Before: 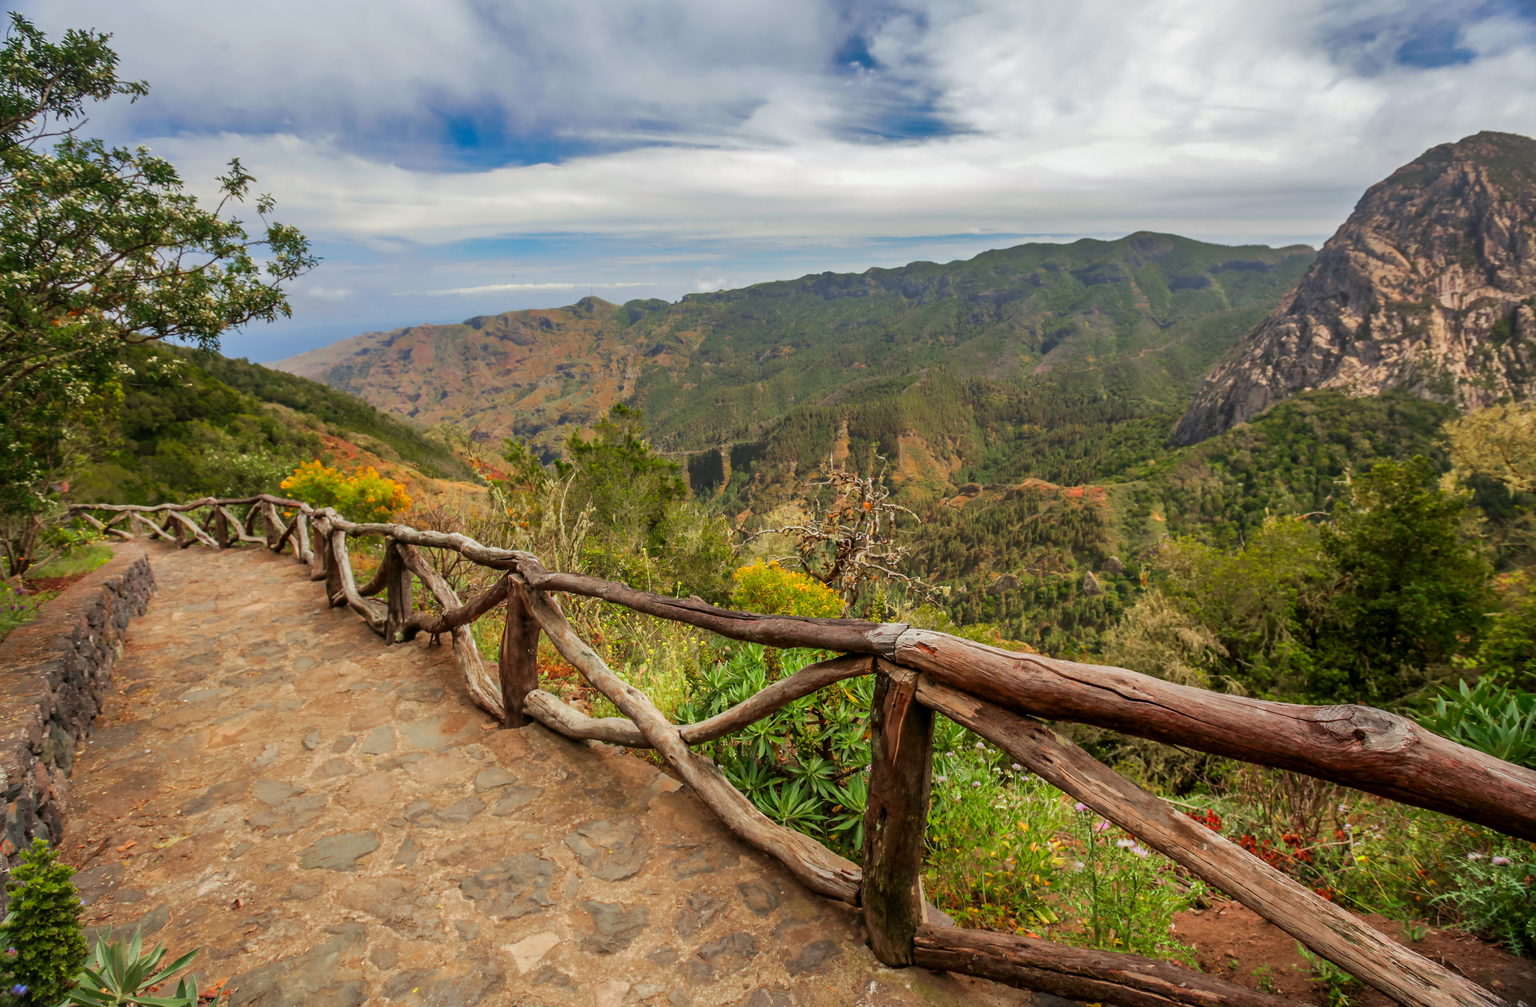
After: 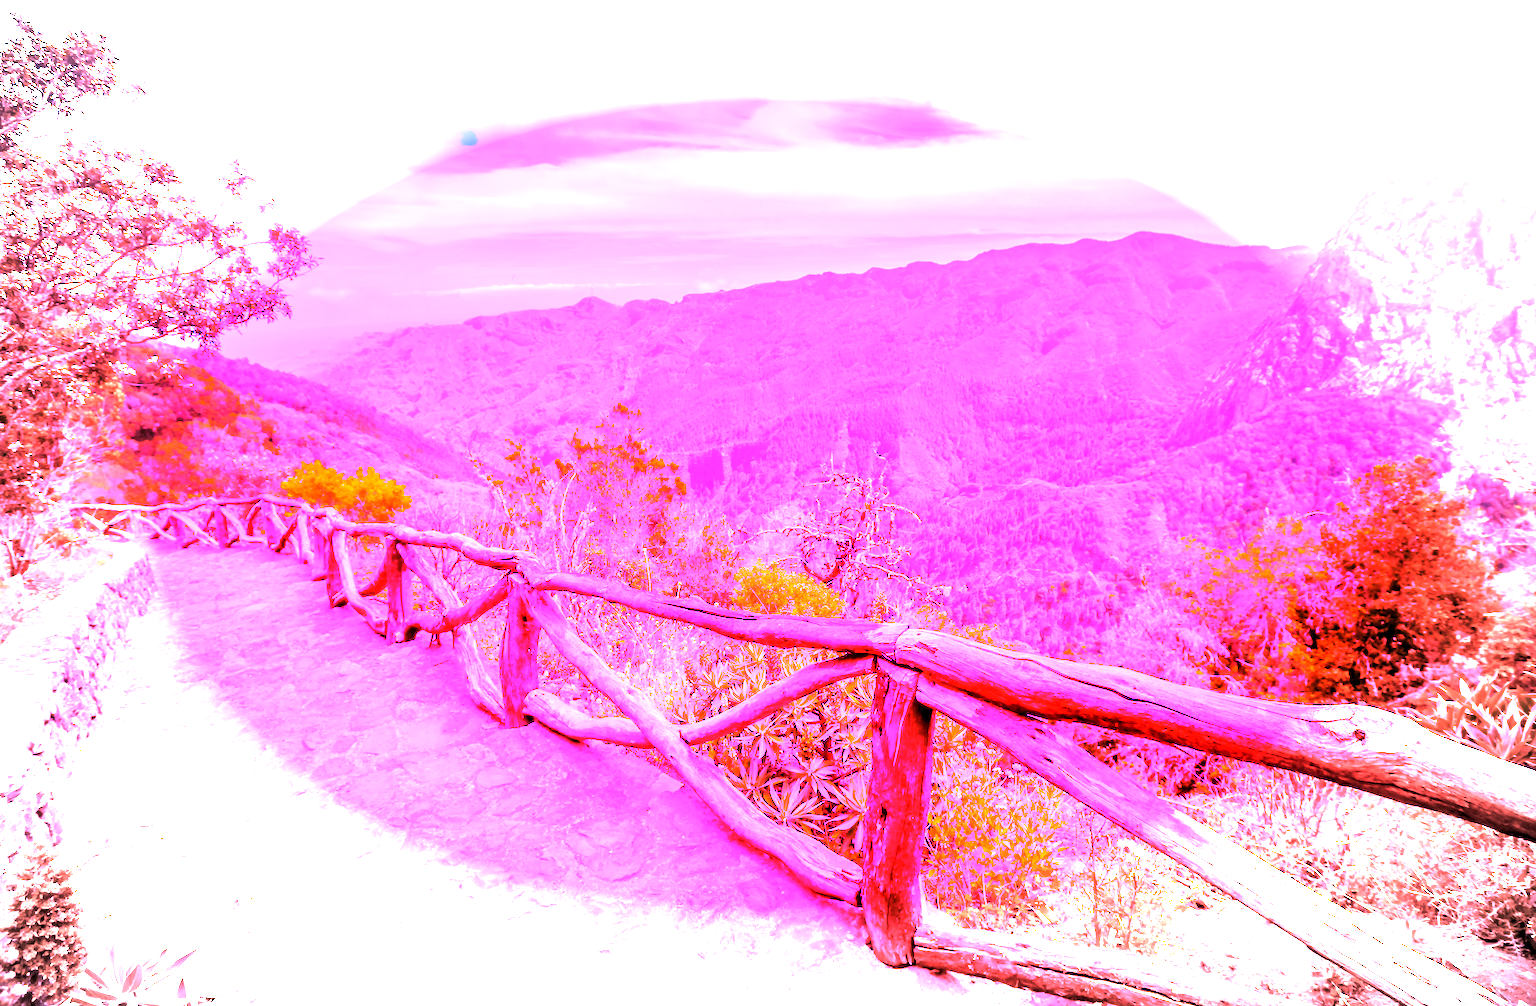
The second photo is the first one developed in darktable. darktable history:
color balance: on, module defaults
vignetting: automatic ratio true
white balance: red 8, blue 8
exposure: black level correction 0.001, exposure 0.5 EV, compensate exposure bias true, compensate highlight preservation false
